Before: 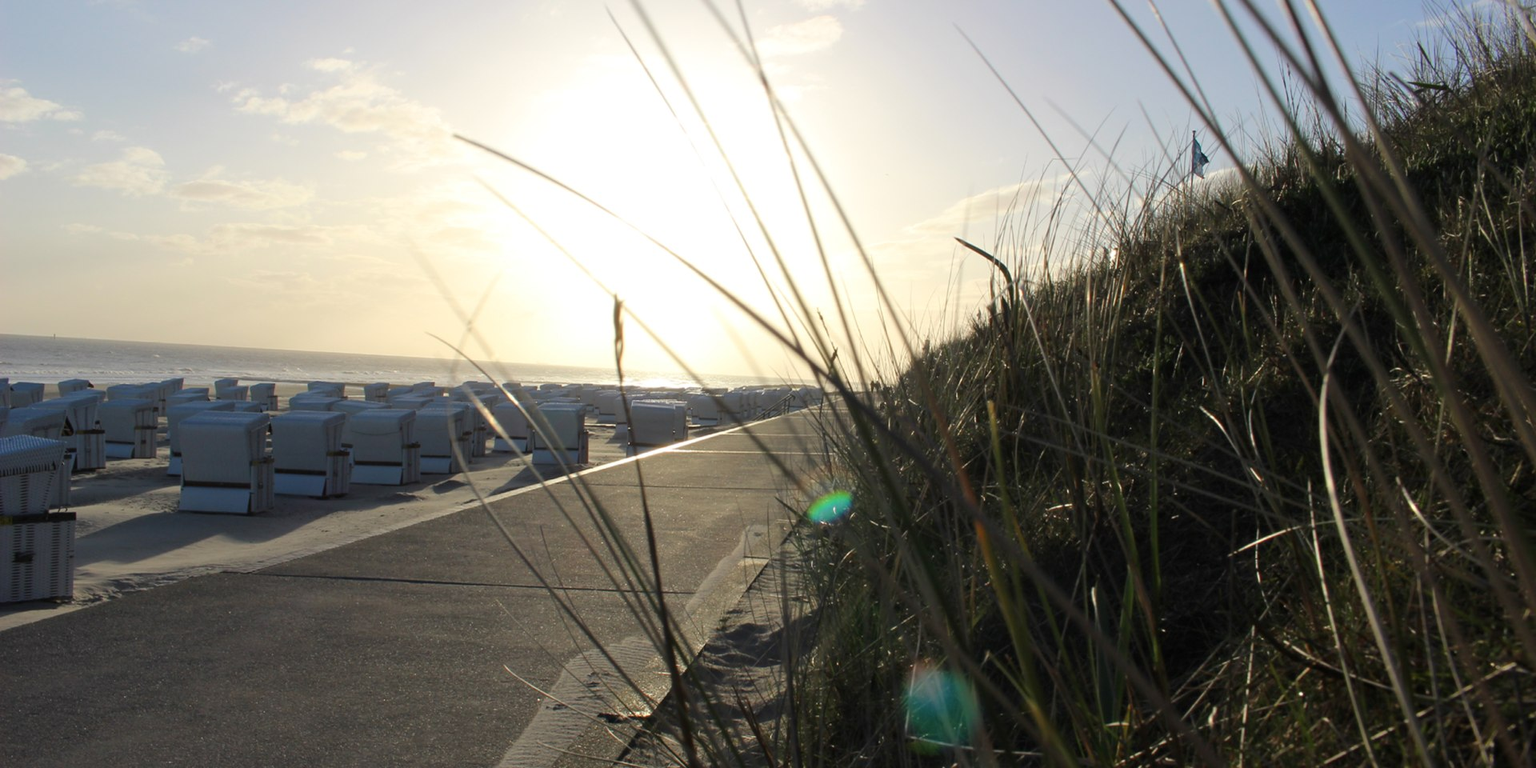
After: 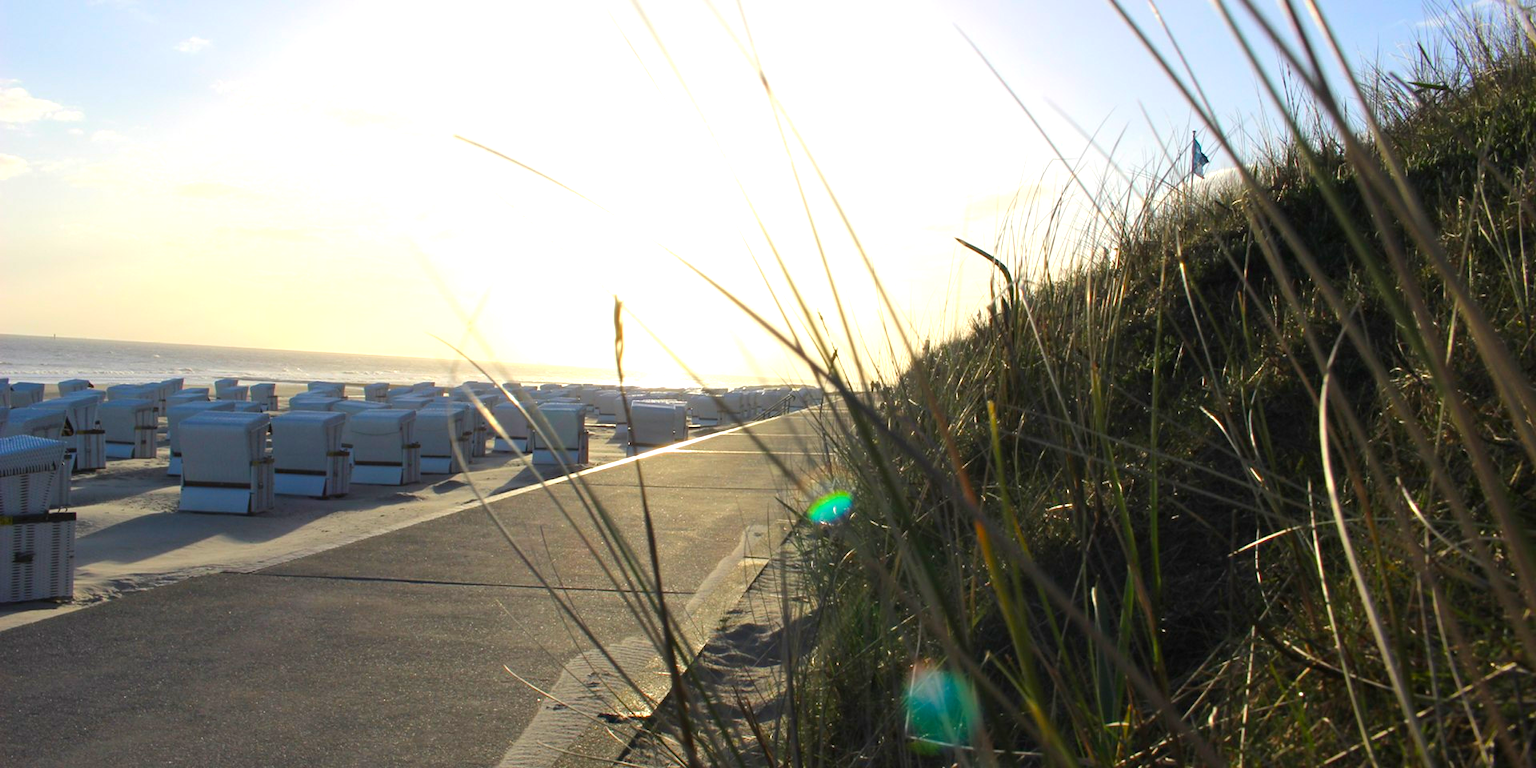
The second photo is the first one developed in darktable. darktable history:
color balance rgb: perceptual saturation grading › global saturation 25%, global vibrance 20%
exposure: black level correction 0, exposure 0.7 EV, compensate exposure bias true, compensate highlight preservation false
